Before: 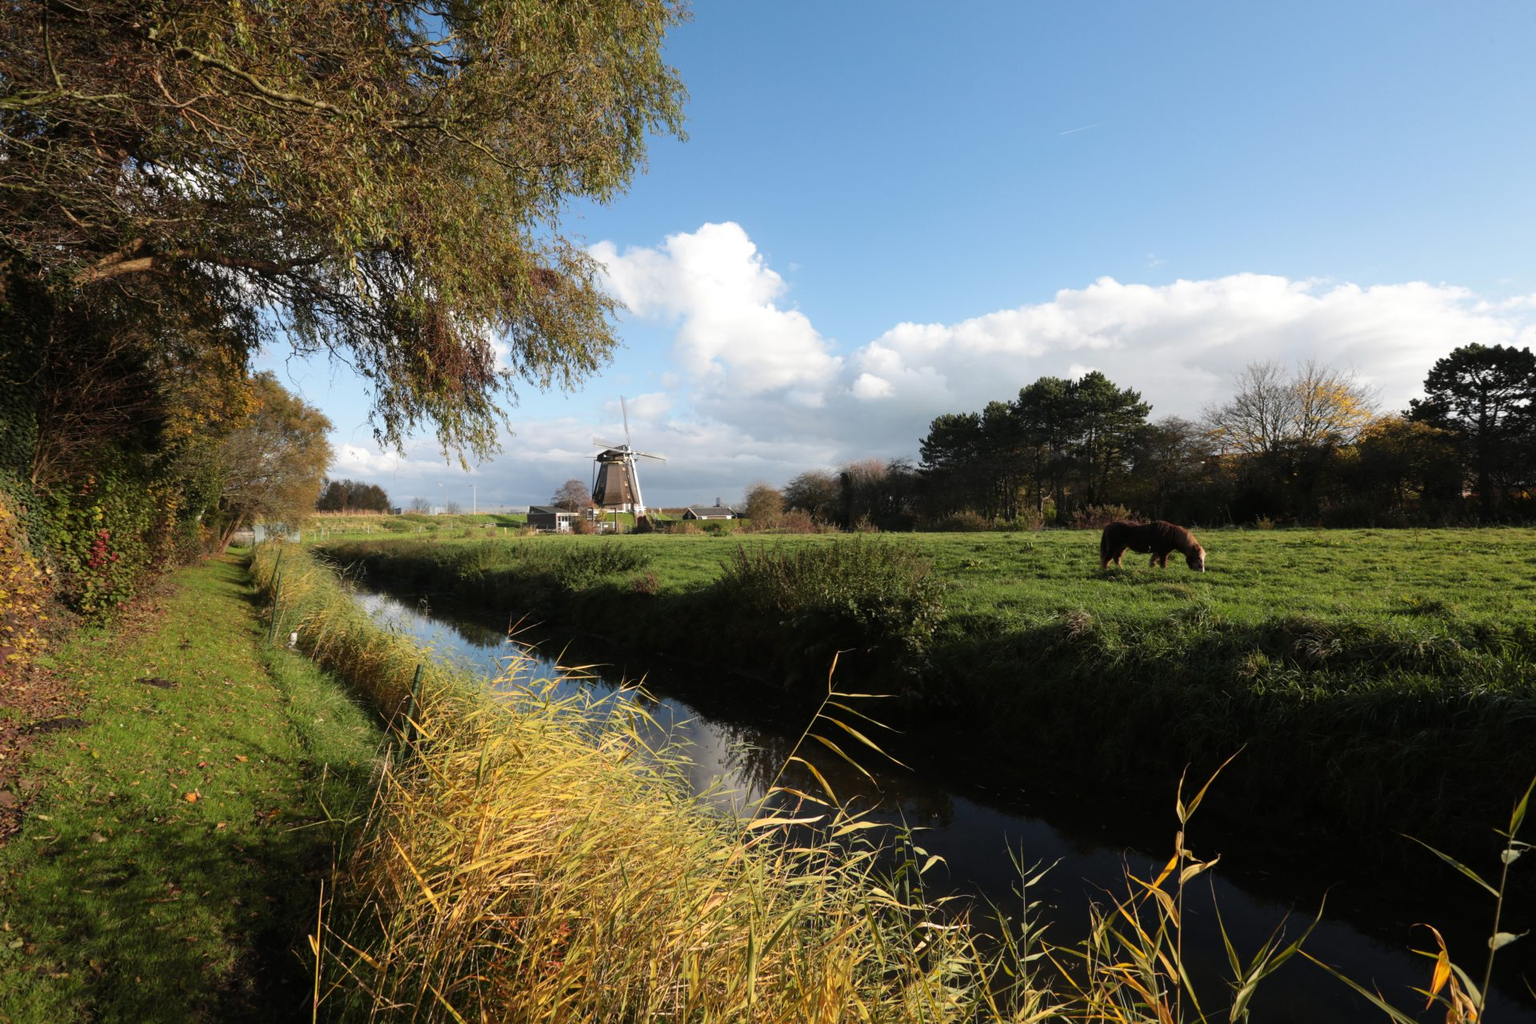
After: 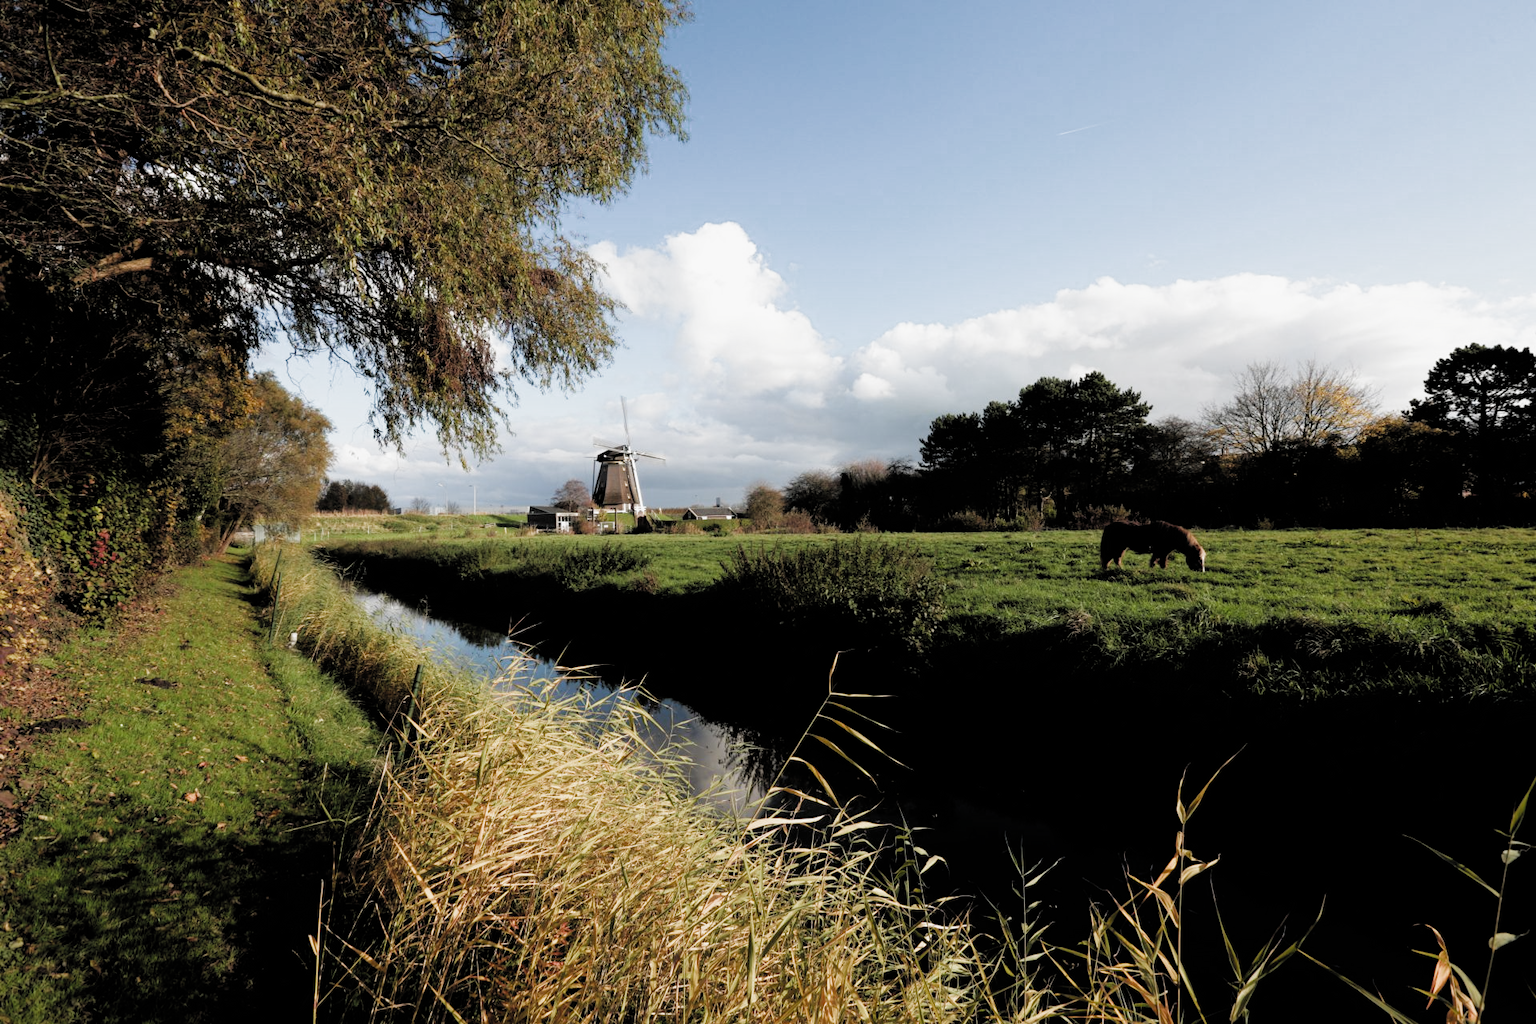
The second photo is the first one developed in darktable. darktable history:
filmic rgb: black relative exposure -4.9 EV, white relative exposure 2.82 EV, hardness 3.7, color science v4 (2020)
